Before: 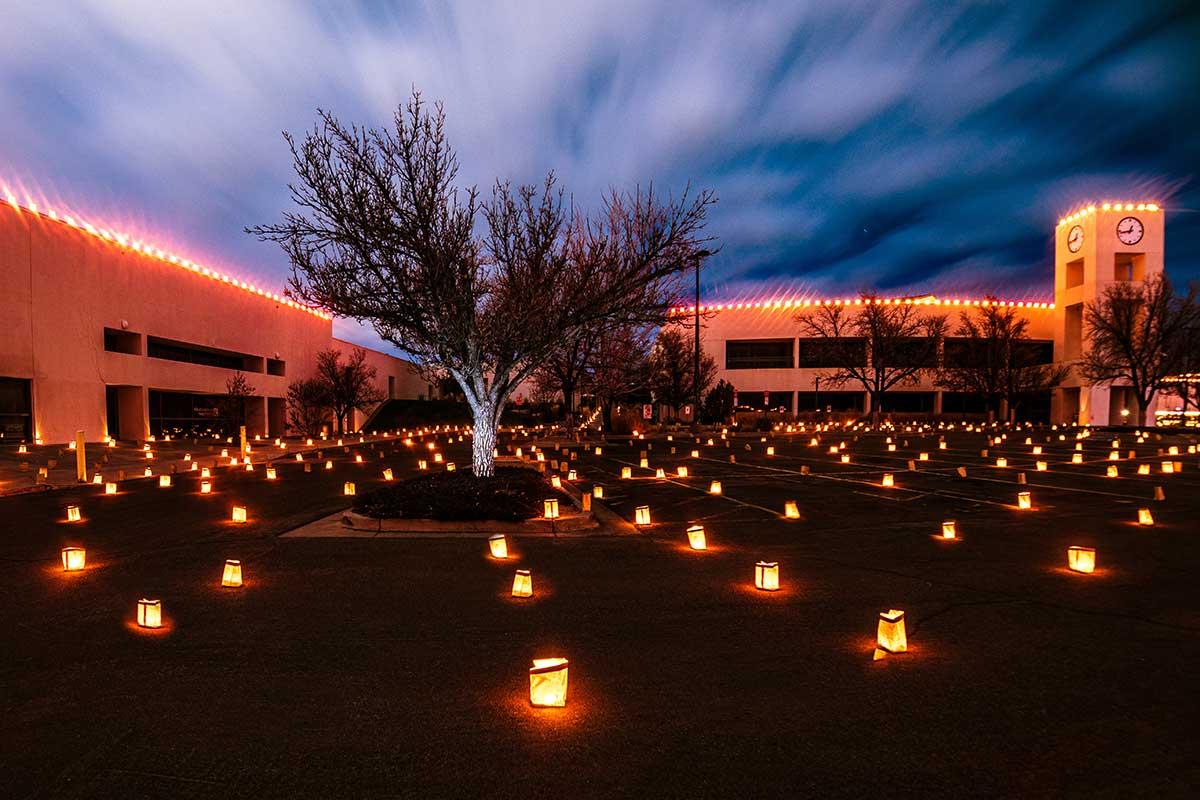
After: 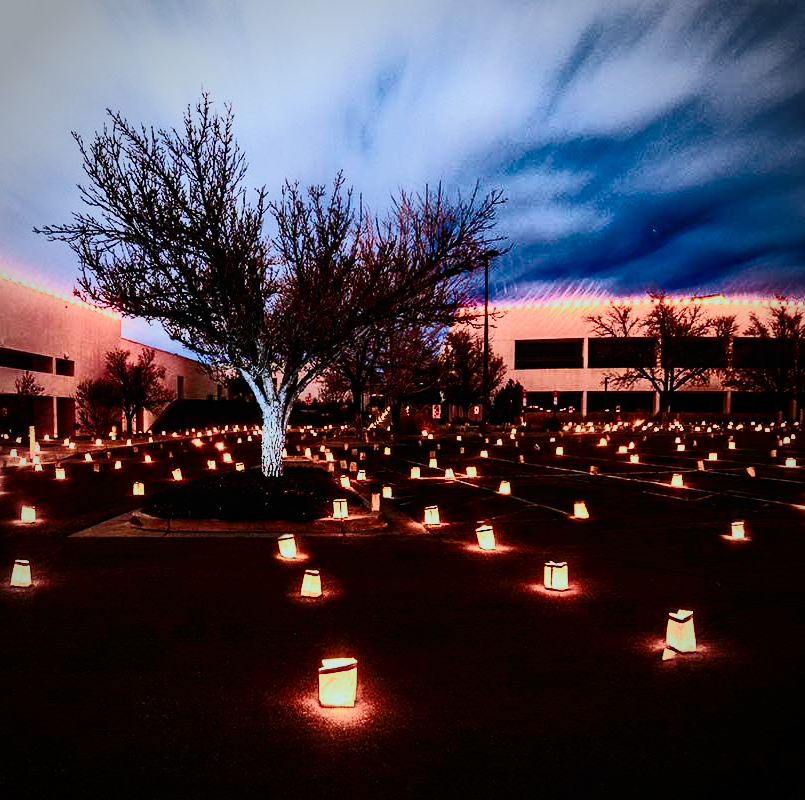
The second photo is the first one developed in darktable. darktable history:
exposure: black level correction 0, exposure 0.947 EV, compensate highlight preservation false
tone curve: curves: ch0 [(0, 0) (0.003, 0.005) (0.011, 0.007) (0.025, 0.009) (0.044, 0.013) (0.069, 0.017) (0.1, 0.02) (0.136, 0.029) (0.177, 0.052) (0.224, 0.086) (0.277, 0.129) (0.335, 0.188) (0.399, 0.256) (0.468, 0.361) (0.543, 0.526) (0.623, 0.696) (0.709, 0.784) (0.801, 0.85) (0.898, 0.882) (1, 1)], color space Lab, independent channels, preserve colors none
filmic rgb: black relative exposure -7.23 EV, white relative exposure 5.37 EV, hardness 3.02, color science v4 (2020), iterations of high-quality reconstruction 0
color correction: highlights a* -7.75, highlights b* 3.27
color calibration: output R [1.003, 0.027, -0.041, 0], output G [-0.018, 1.043, -0.038, 0], output B [0.071, -0.086, 1.017, 0], x 0.372, y 0.387, temperature 4284.48 K
crop and rotate: left 17.654%, right 15.208%
vignetting: automatic ratio true
